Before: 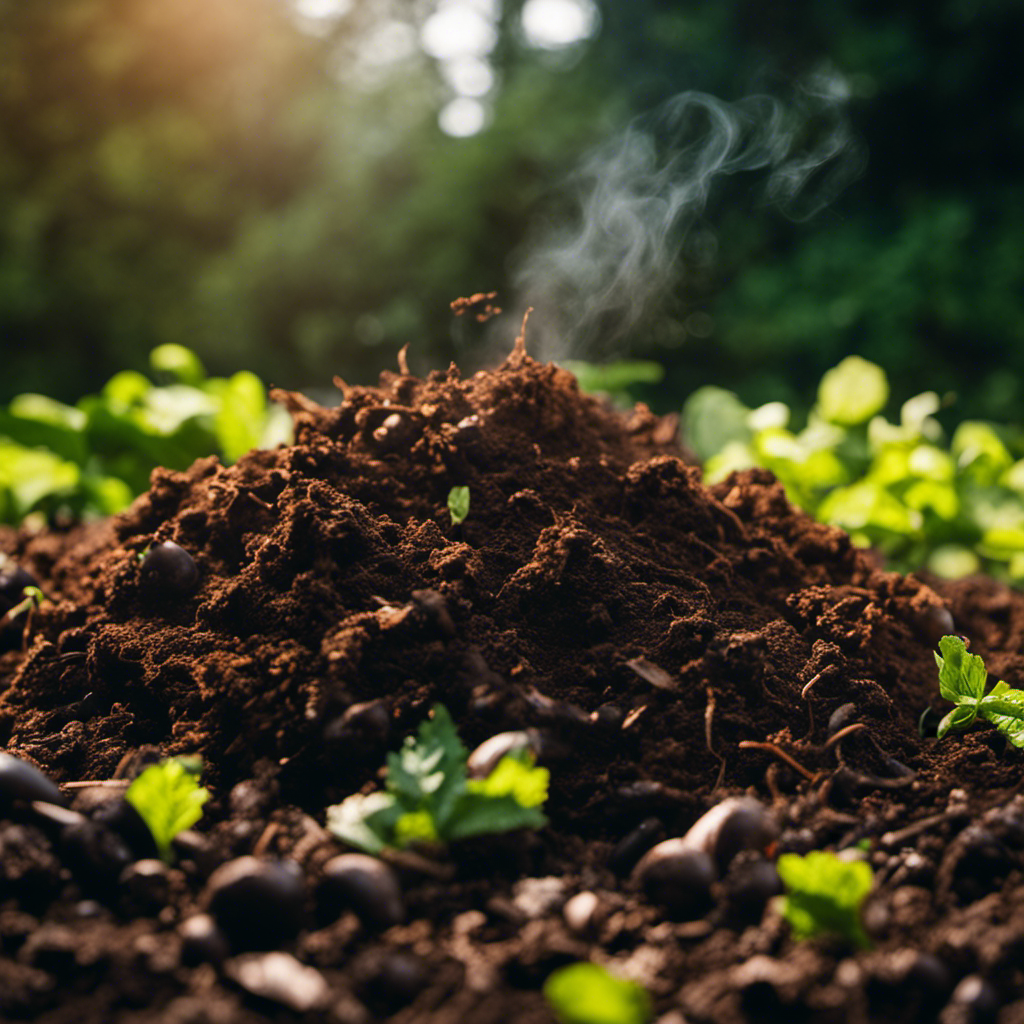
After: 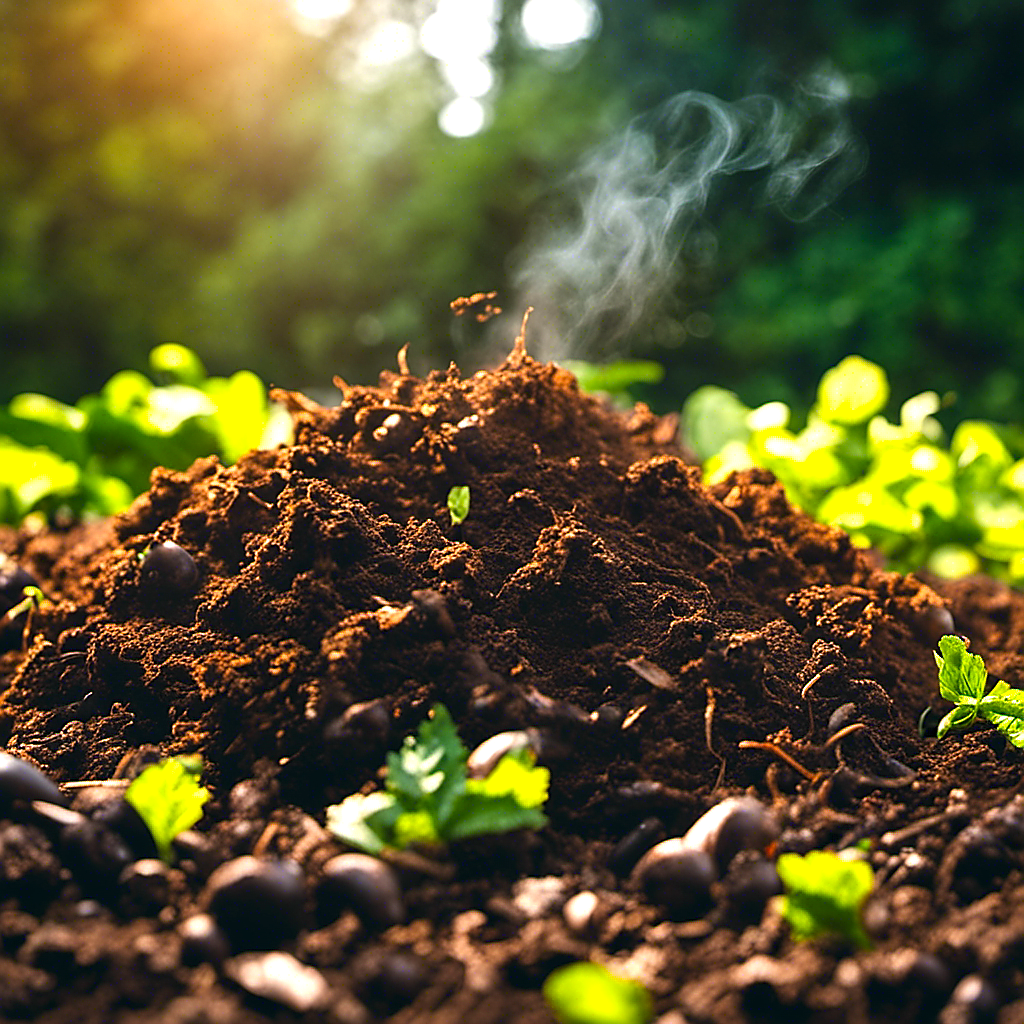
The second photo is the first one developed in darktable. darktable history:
exposure: black level correction 0, exposure 0.877 EV, compensate exposure bias true, compensate highlight preservation false
sharpen: radius 1.4, amount 1.25, threshold 0.7
color balance: output saturation 120%
